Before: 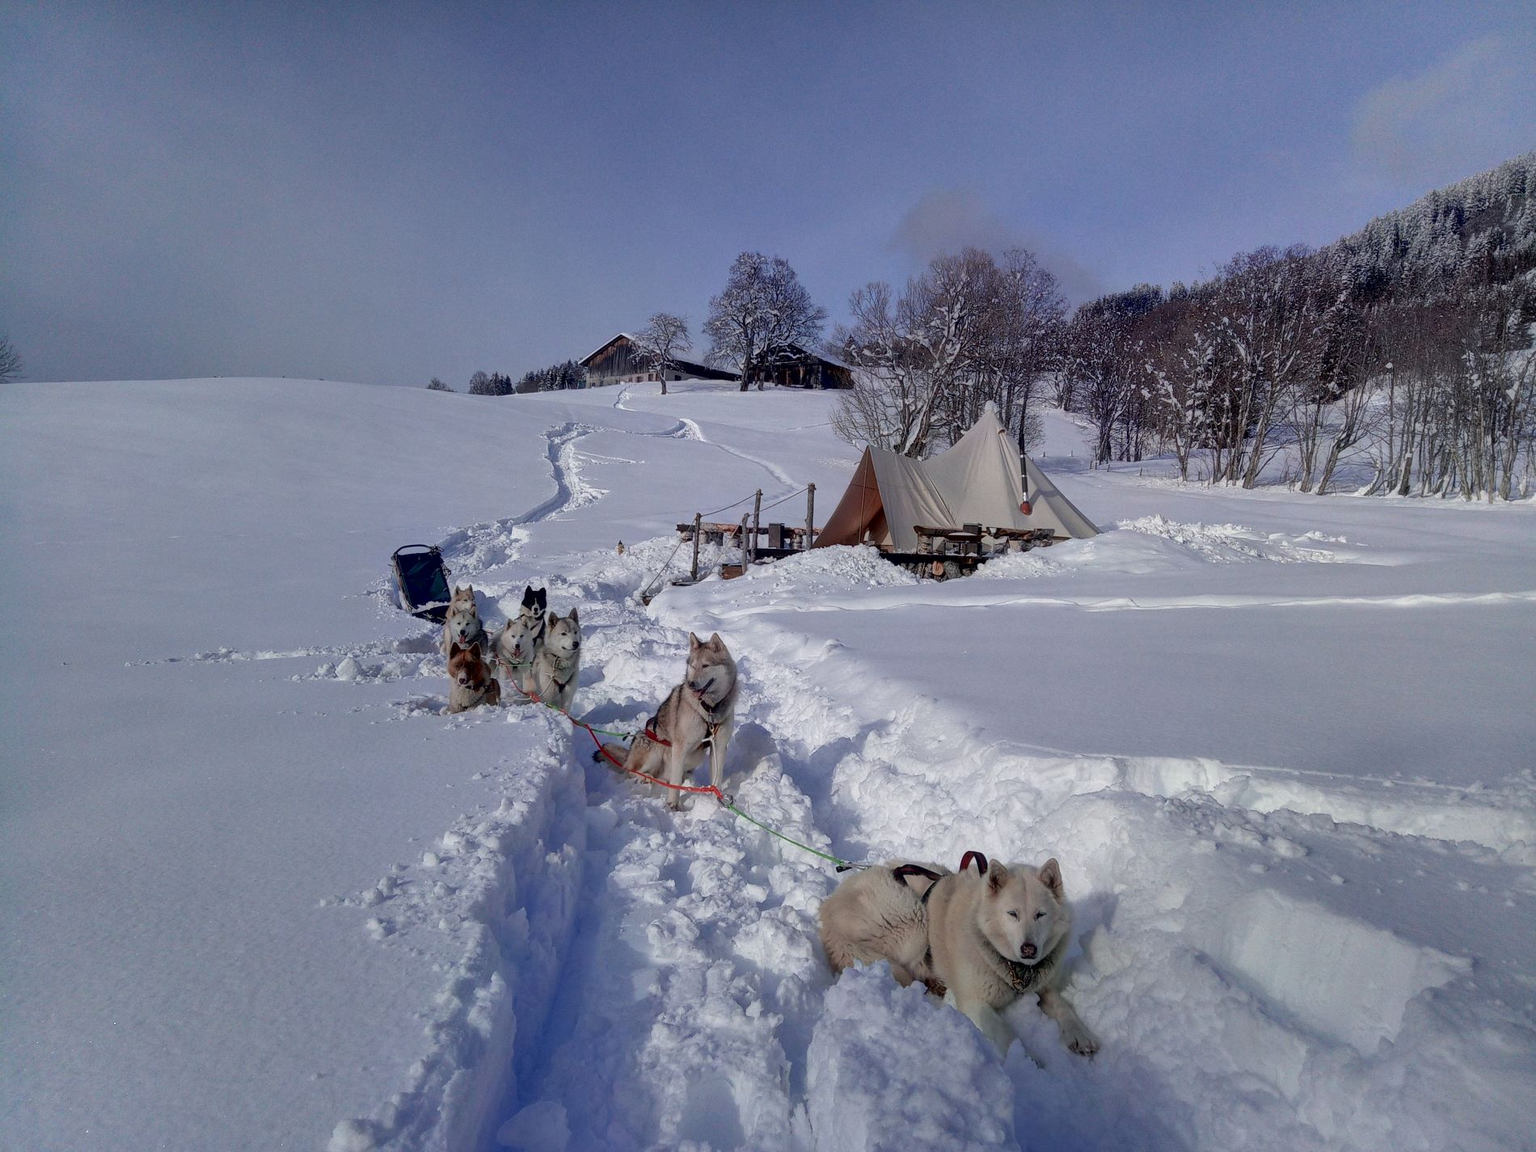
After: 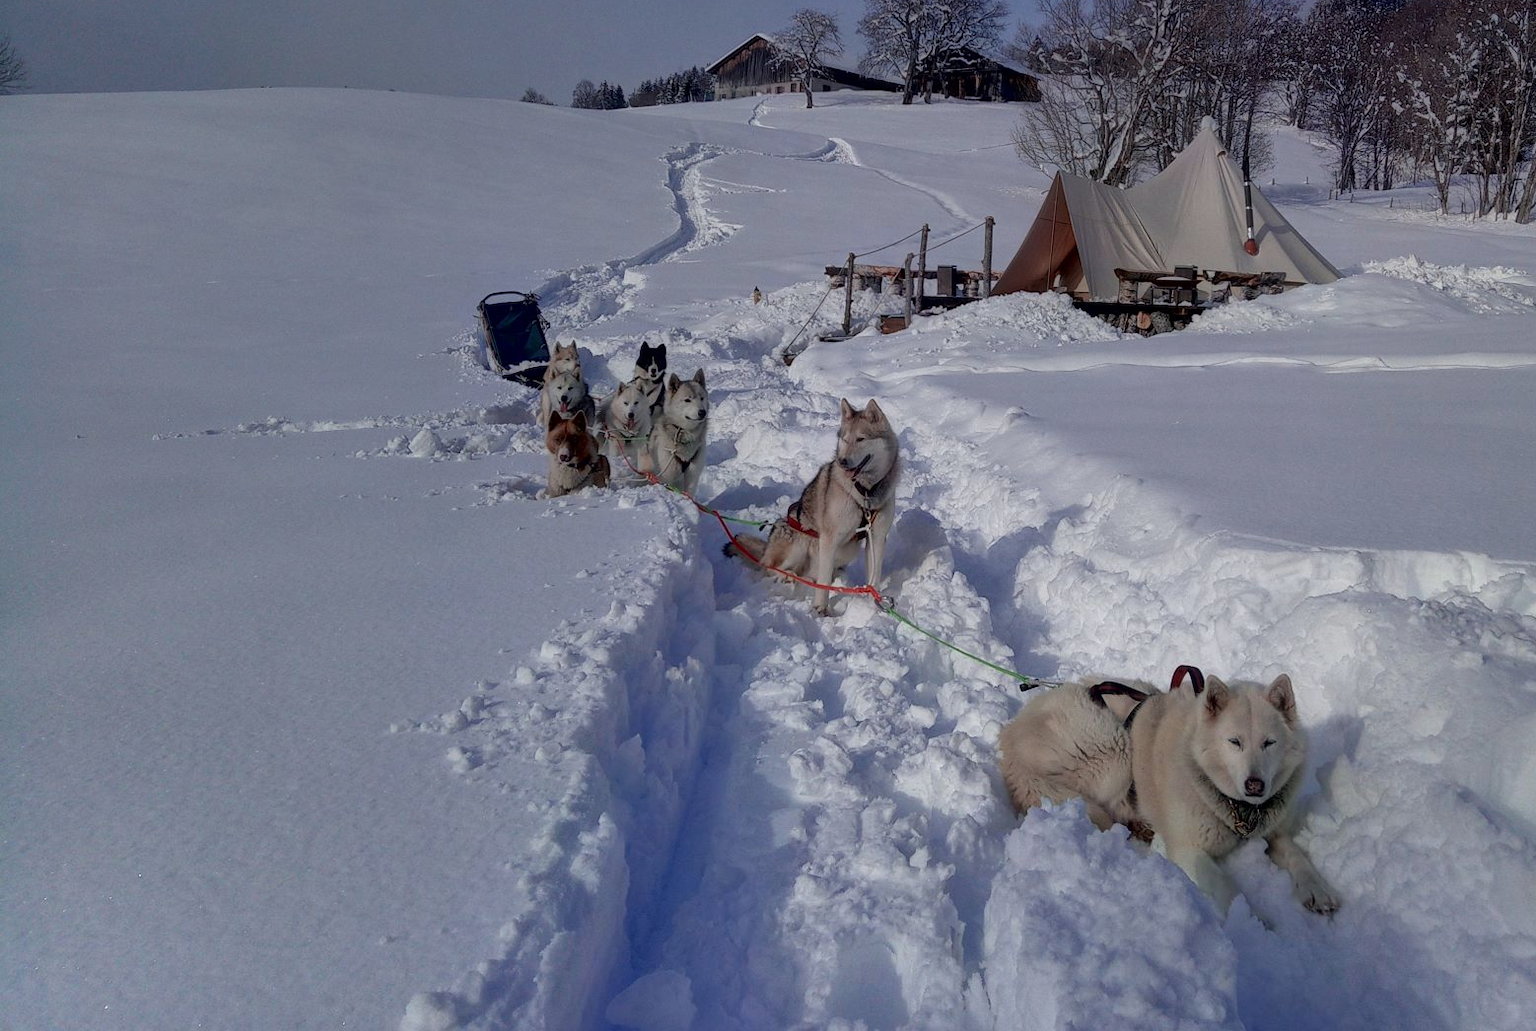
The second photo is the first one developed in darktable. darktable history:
crop: top 26.531%, right 17.959%
graduated density: on, module defaults
